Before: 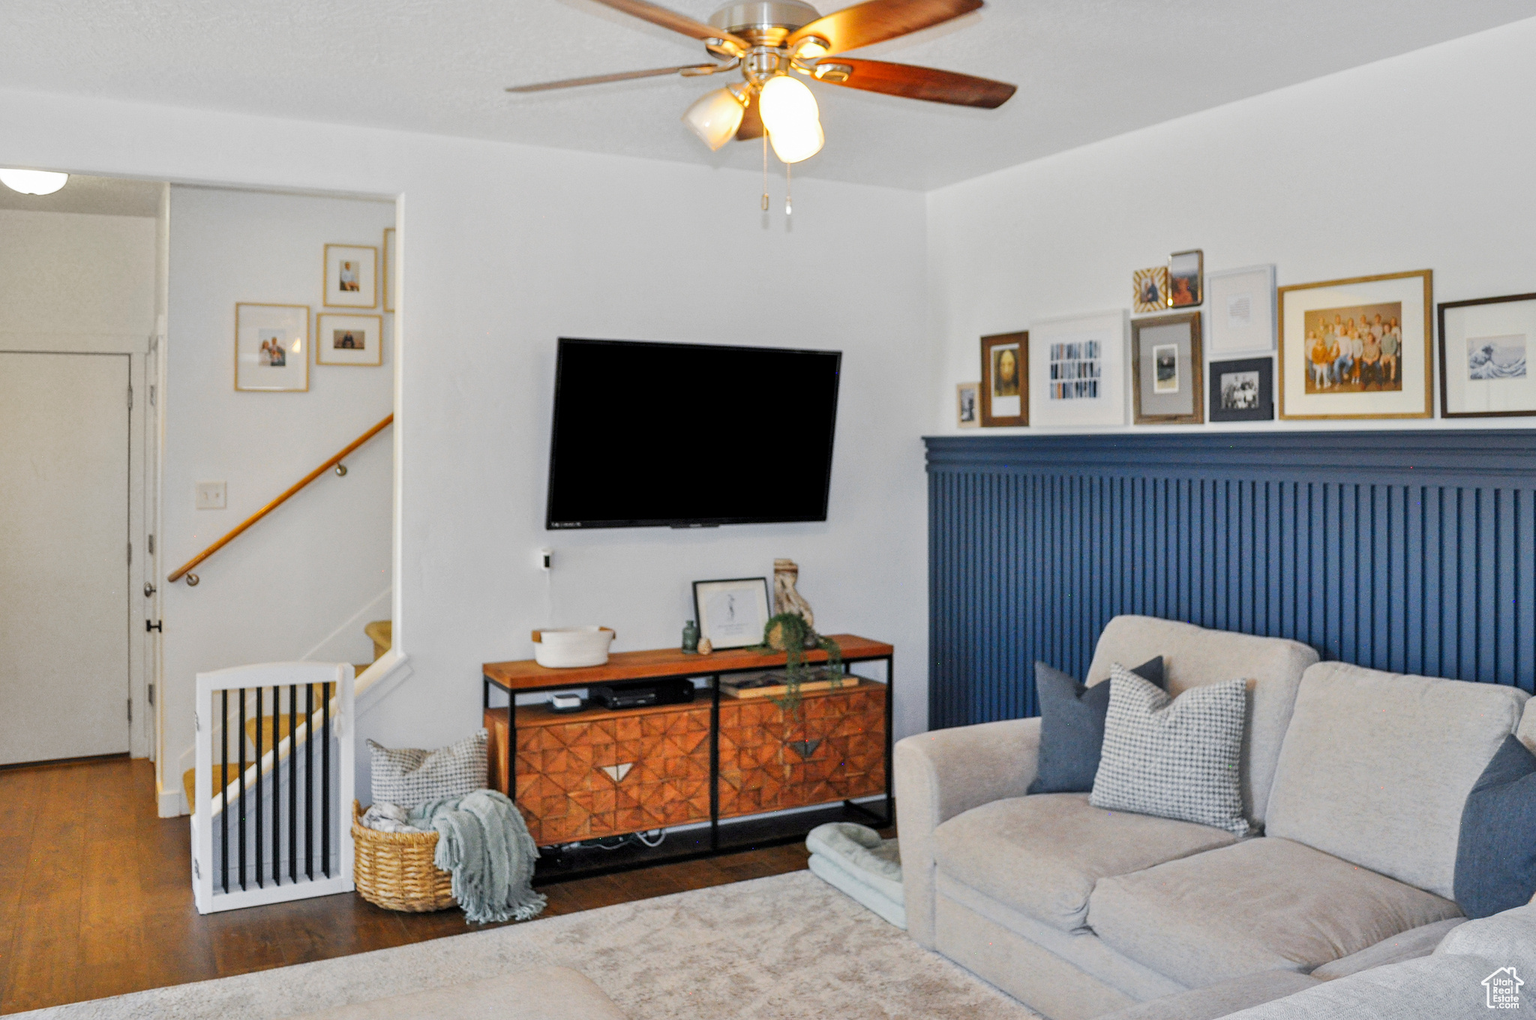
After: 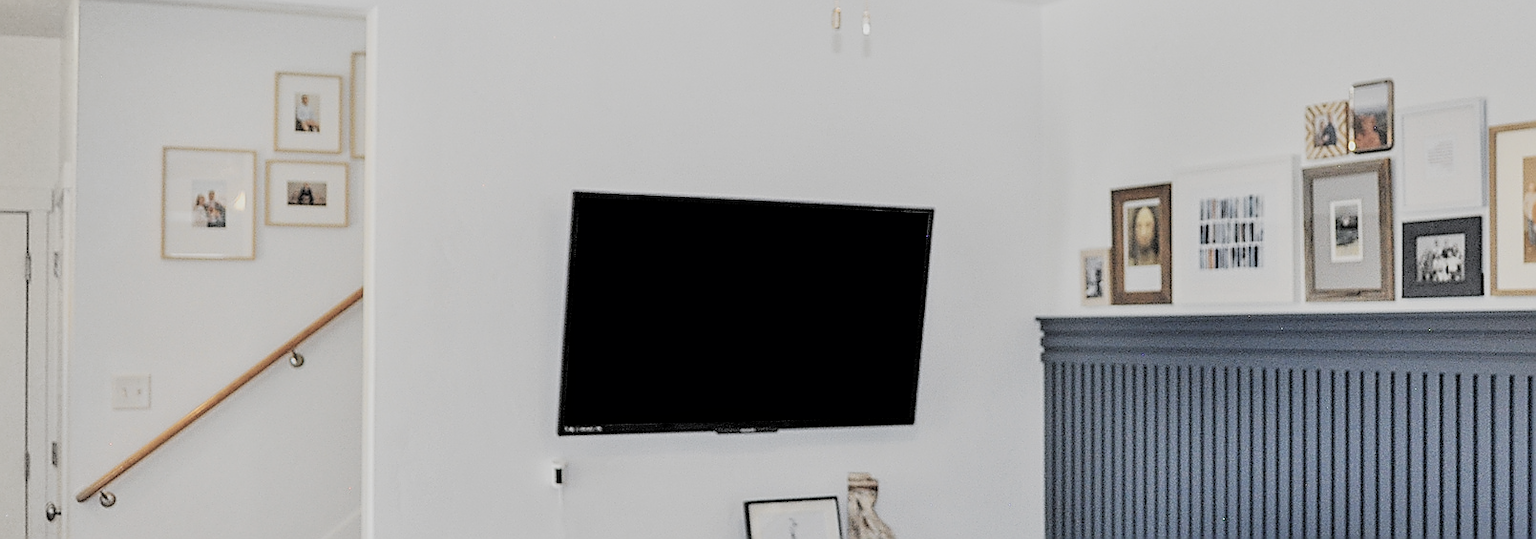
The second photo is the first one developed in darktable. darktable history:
local contrast: highlights 100%, shadows 100%, detail 120%, midtone range 0.2
color balance: output saturation 98.5%
crop: left 7.036%, top 18.398%, right 14.379%, bottom 40.043%
contrast brightness saturation: brightness 0.18, saturation -0.5
filmic rgb: black relative exposure -7.15 EV, white relative exposure 5.36 EV, hardness 3.02, color science v6 (2022)
sharpen: radius 1.4, amount 1.25, threshold 0.7
